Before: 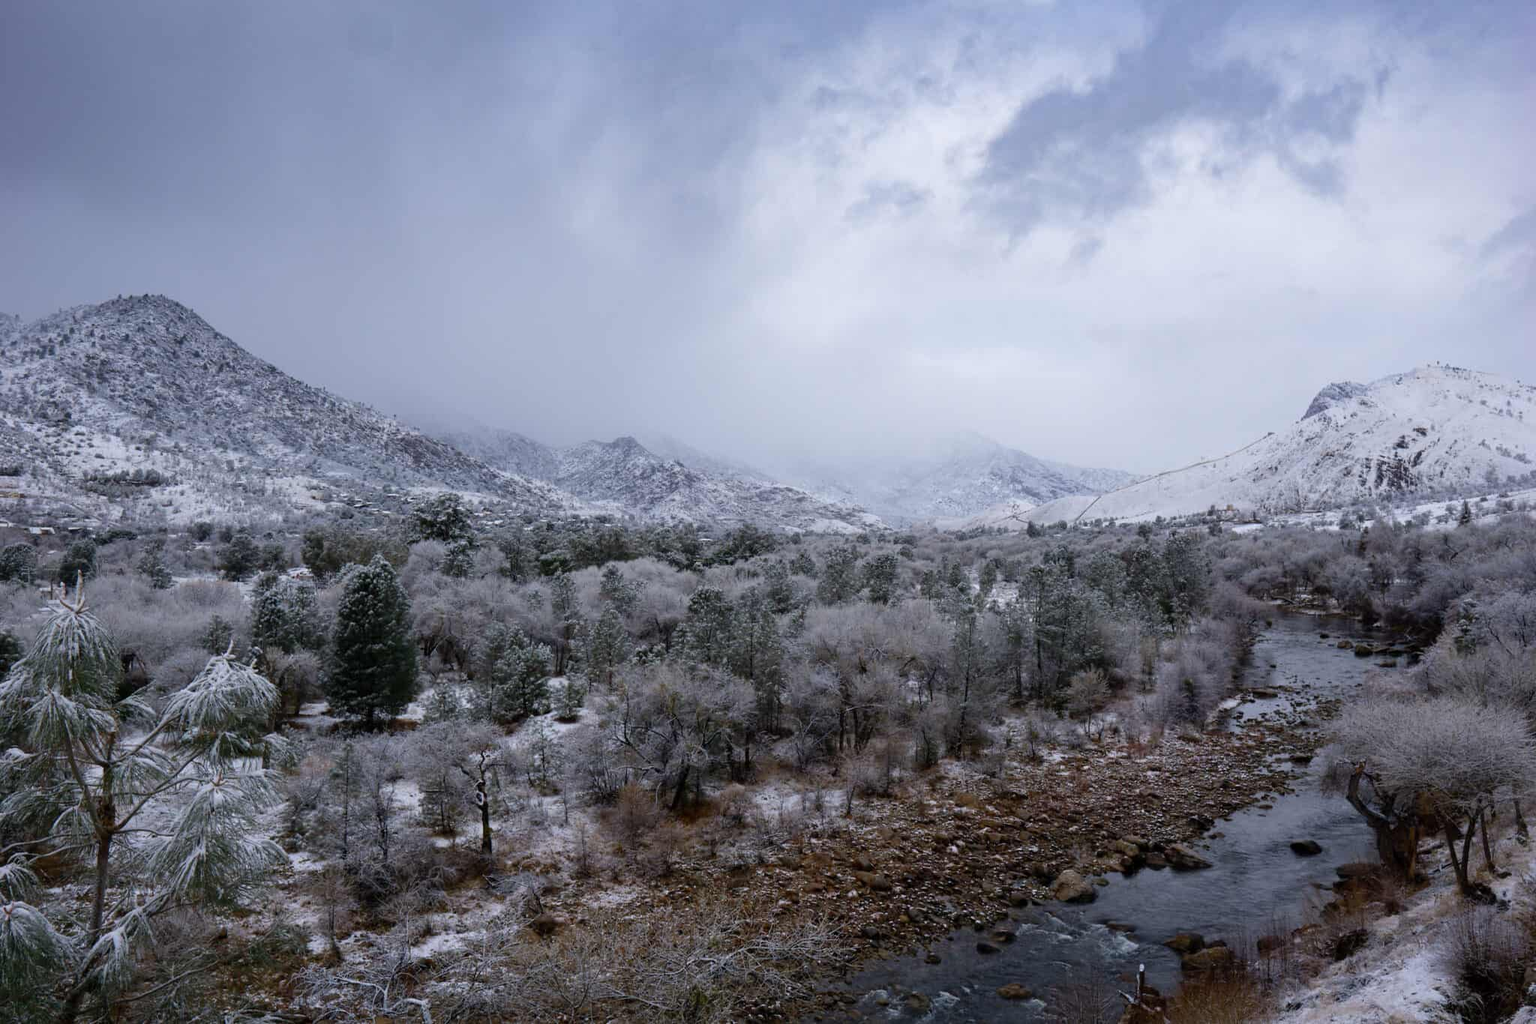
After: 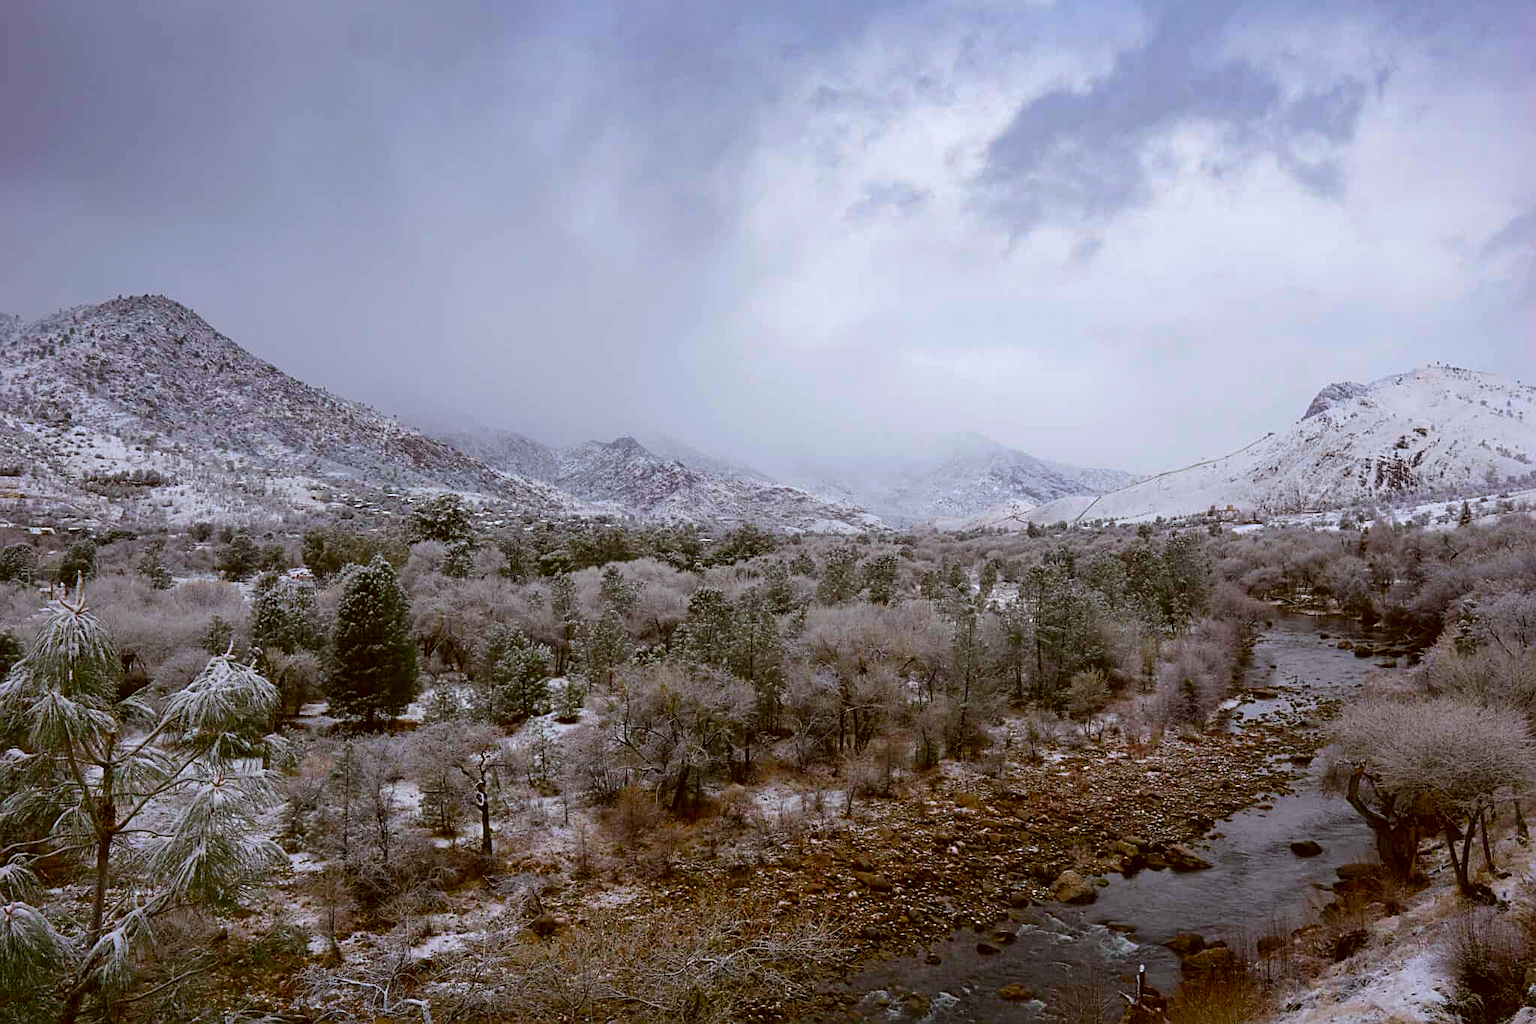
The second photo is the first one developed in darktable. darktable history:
color balance rgb: linear chroma grading › global chroma 15%, perceptual saturation grading › global saturation 30%
color correction: highlights a* -0.482, highlights b* 0.161, shadows a* 4.66, shadows b* 20.72
sharpen: on, module defaults
